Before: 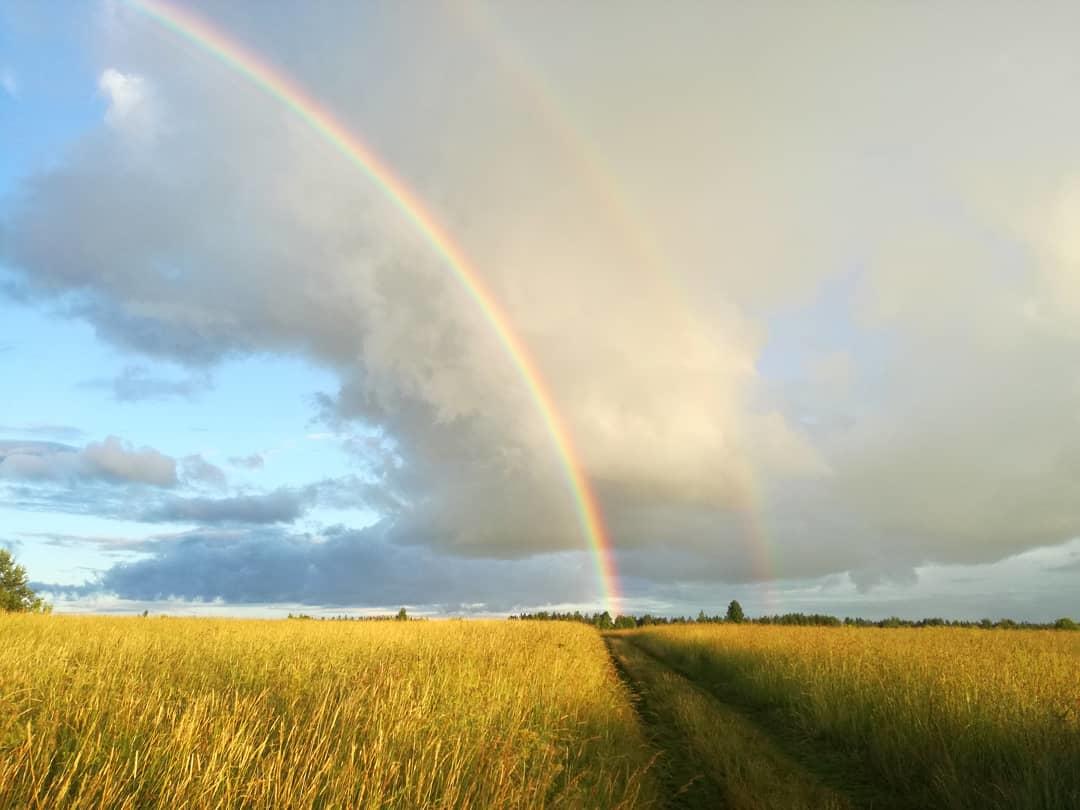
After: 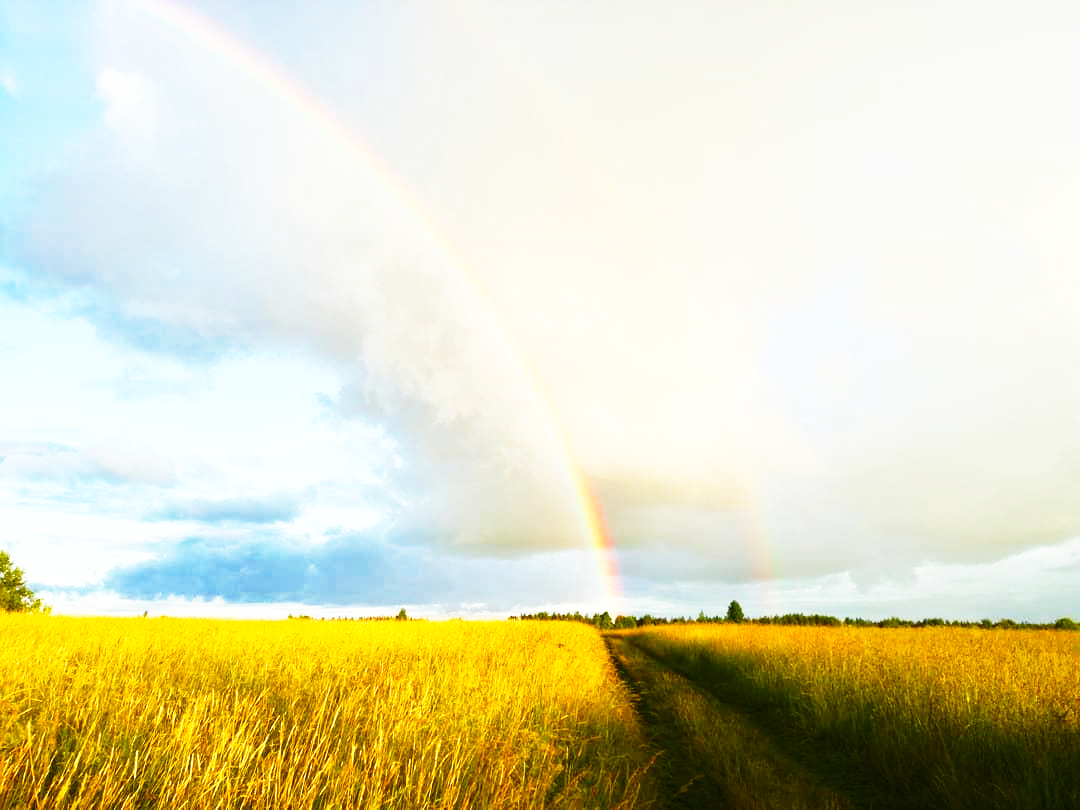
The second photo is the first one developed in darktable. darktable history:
color balance rgb: perceptual saturation grading › global saturation 20%, perceptual saturation grading › highlights -14.227%, perceptual saturation grading › shadows 49.718%, perceptual brilliance grading › global brilliance 3.332%, global vibrance 16.213%, saturation formula JzAzBz (2021)
base curve: curves: ch0 [(0, 0) (0.026, 0.03) (0.109, 0.232) (0.351, 0.748) (0.669, 0.968) (1, 1)], preserve colors none
